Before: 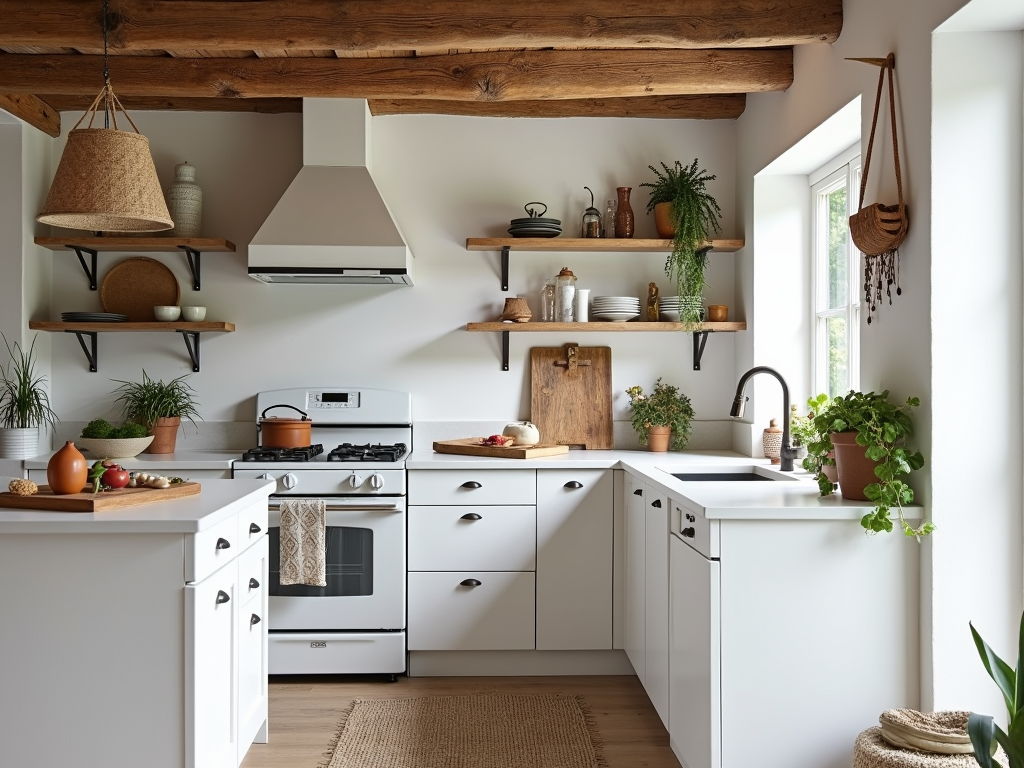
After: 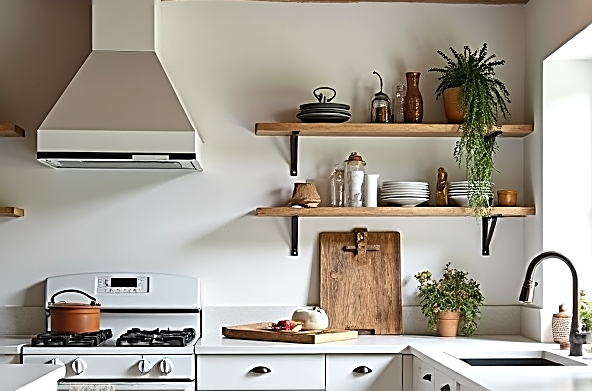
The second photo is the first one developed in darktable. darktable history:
crop: left 20.7%, top 15.083%, right 21.465%, bottom 33.88%
exposure: exposure 0.128 EV, compensate exposure bias true, compensate highlight preservation false
local contrast: mode bilateral grid, contrast 15, coarseness 36, detail 105%, midtone range 0.2
sharpen: amount 0.991
